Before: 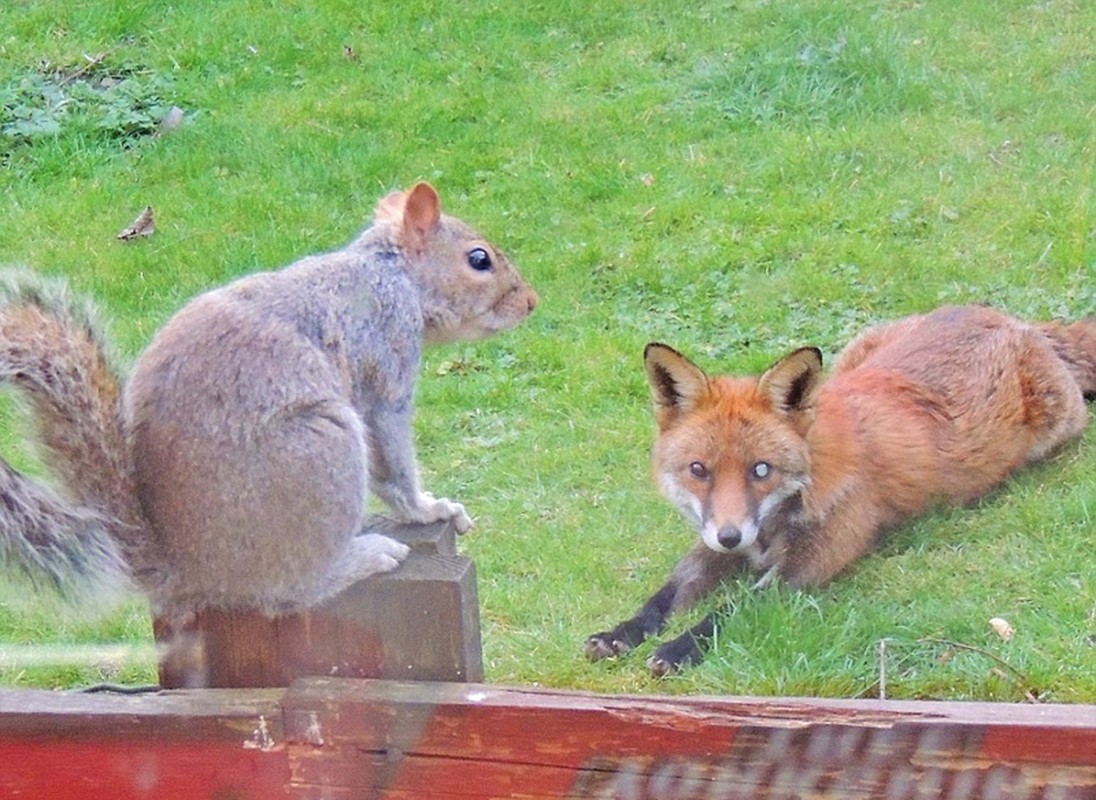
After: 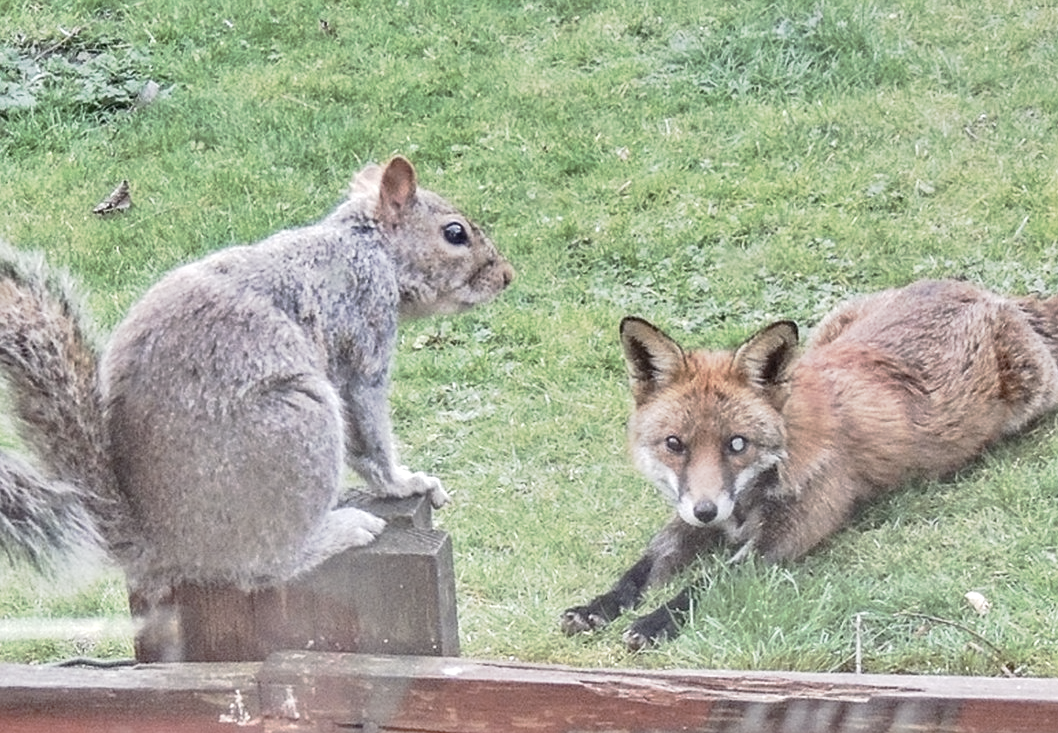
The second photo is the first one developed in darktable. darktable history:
crop: left 2.276%, top 3.318%, right 1.124%, bottom 4.952%
sharpen: amount 0.218
local contrast: highlights 5%, shadows 1%, detail 133%
shadows and highlights: shadows 30.71, highlights -62.87, soften with gaussian
tone curve: curves: ch0 [(0, 0) (0.003, 0.004) (0.011, 0.015) (0.025, 0.033) (0.044, 0.058) (0.069, 0.091) (0.1, 0.131) (0.136, 0.178) (0.177, 0.232) (0.224, 0.294) (0.277, 0.362) (0.335, 0.434) (0.399, 0.512) (0.468, 0.582) (0.543, 0.646) (0.623, 0.713) (0.709, 0.783) (0.801, 0.876) (0.898, 0.938) (1, 1)], preserve colors none
contrast brightness saturation: brightness 0.182, saturation -0.512
